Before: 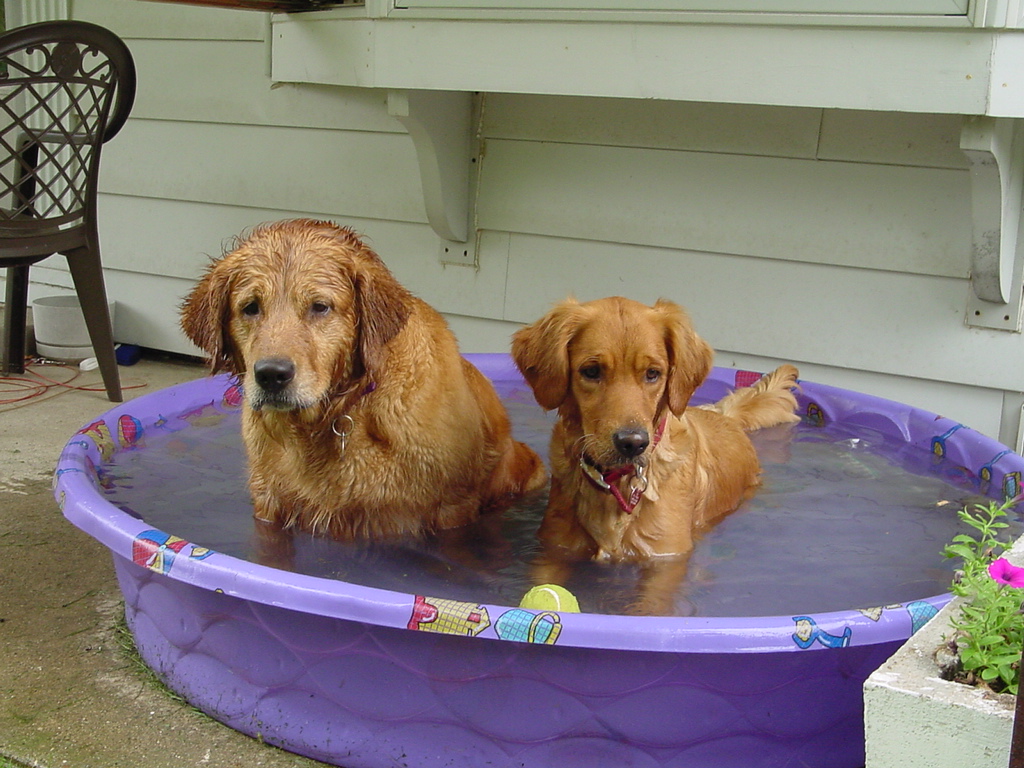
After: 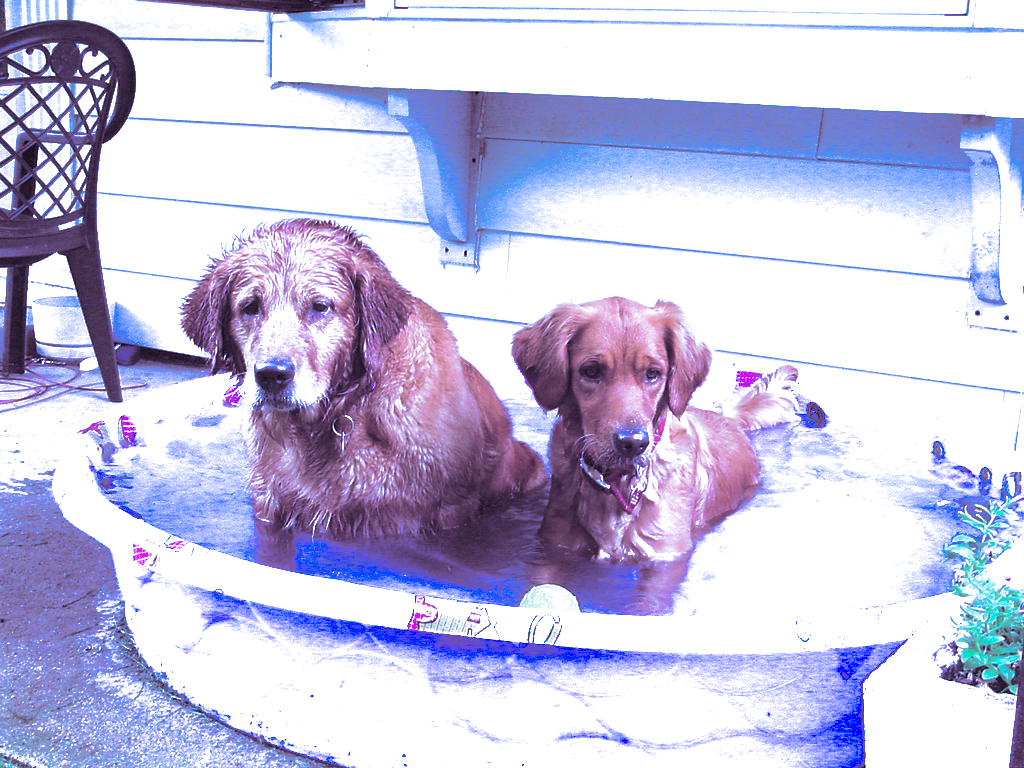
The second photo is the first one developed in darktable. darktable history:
contrast brightness saturation: contrast 0.2, brightness 0.2, saturation 0.8
split-toning: shadows › hue 266.4°, shadows › saturation 0.4, highlights › hue 61.2°, highlights › saturation 0.3, compress 0%
tone equalizer: on, module defaults
color correction: highlights a* 15.46, highlights b* -20.56
white balance: red 0.986, blue 1.01
color calibration: output R [1.063, -0.012, -0.003, 0], output B [-0.079, 0.047, 1, 0], illuminant custom, x 0.46, y 0.43, temperature 2642.66 K
